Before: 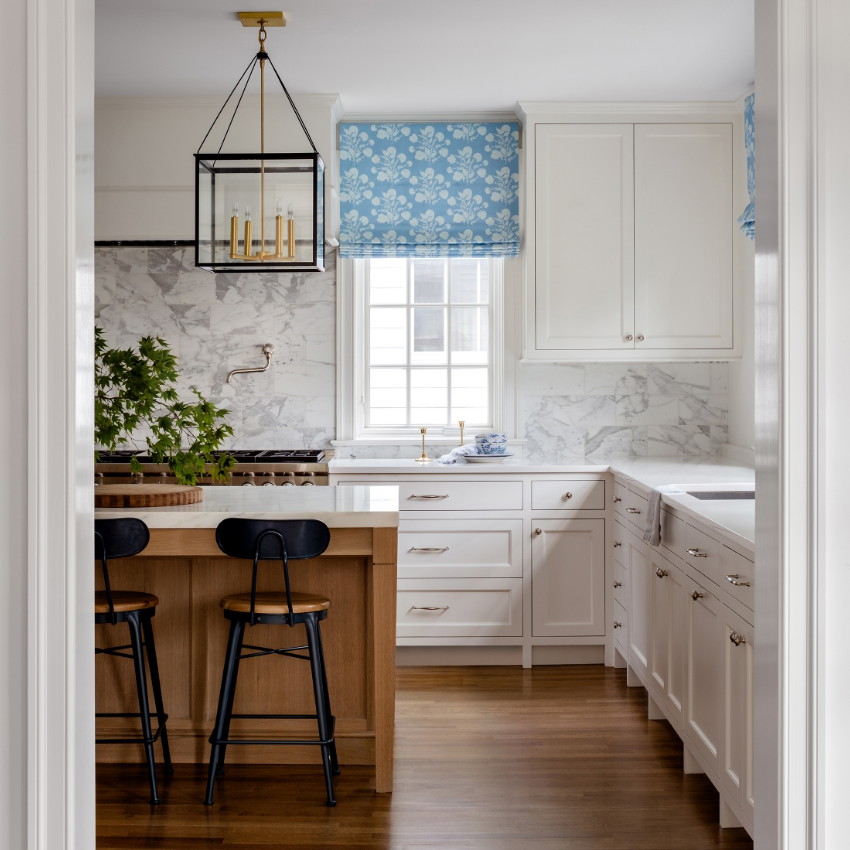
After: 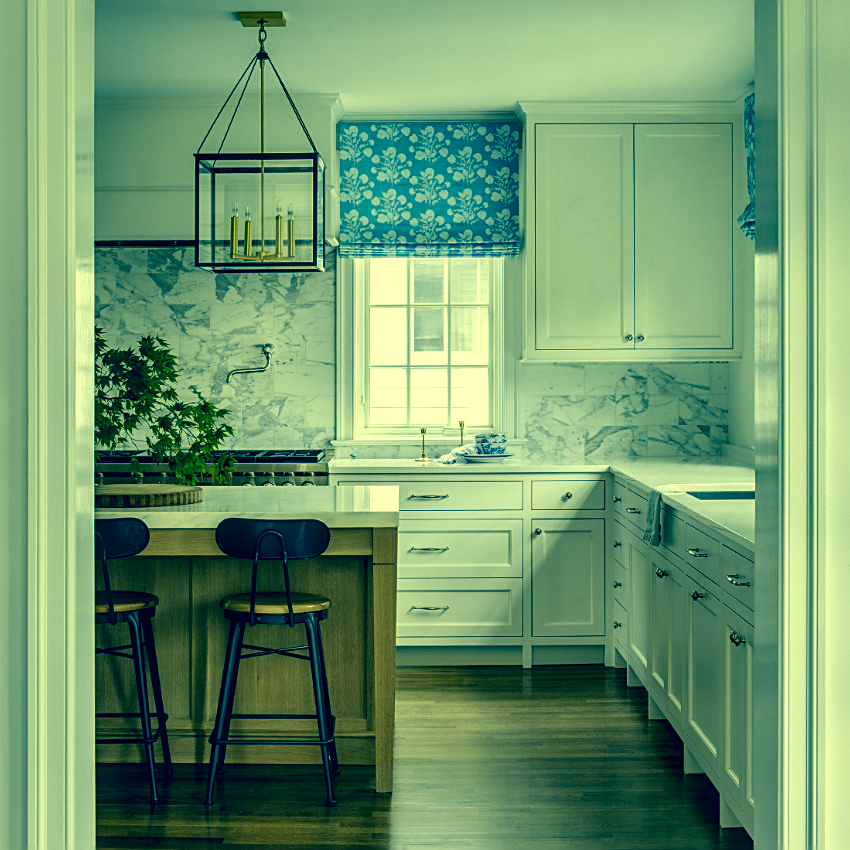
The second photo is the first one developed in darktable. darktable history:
contrast equalizer: octaves 7, y [[0.6 ×6], [0.55 ×6], [0 ×6], [0 ×6], [0 ×6]], mix -0.302
local contrast: detail 160%
color correction: highlights a* -15.9, highlights b* 39.57, shadows a* -39.92, shadows b* -26.02
levels: mode automatic
shadows and highlights: soften with gaussian
sharpen: on, module defaults
